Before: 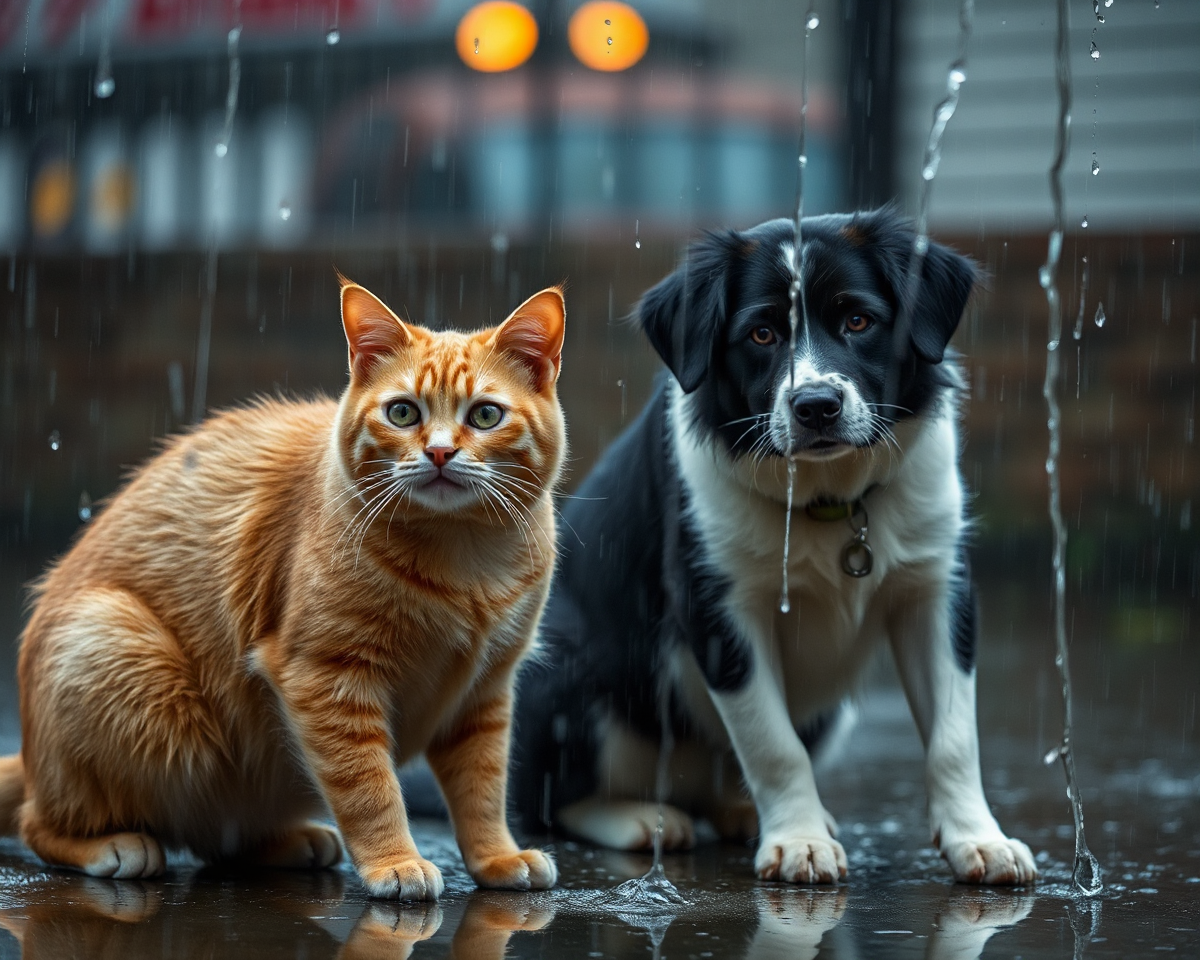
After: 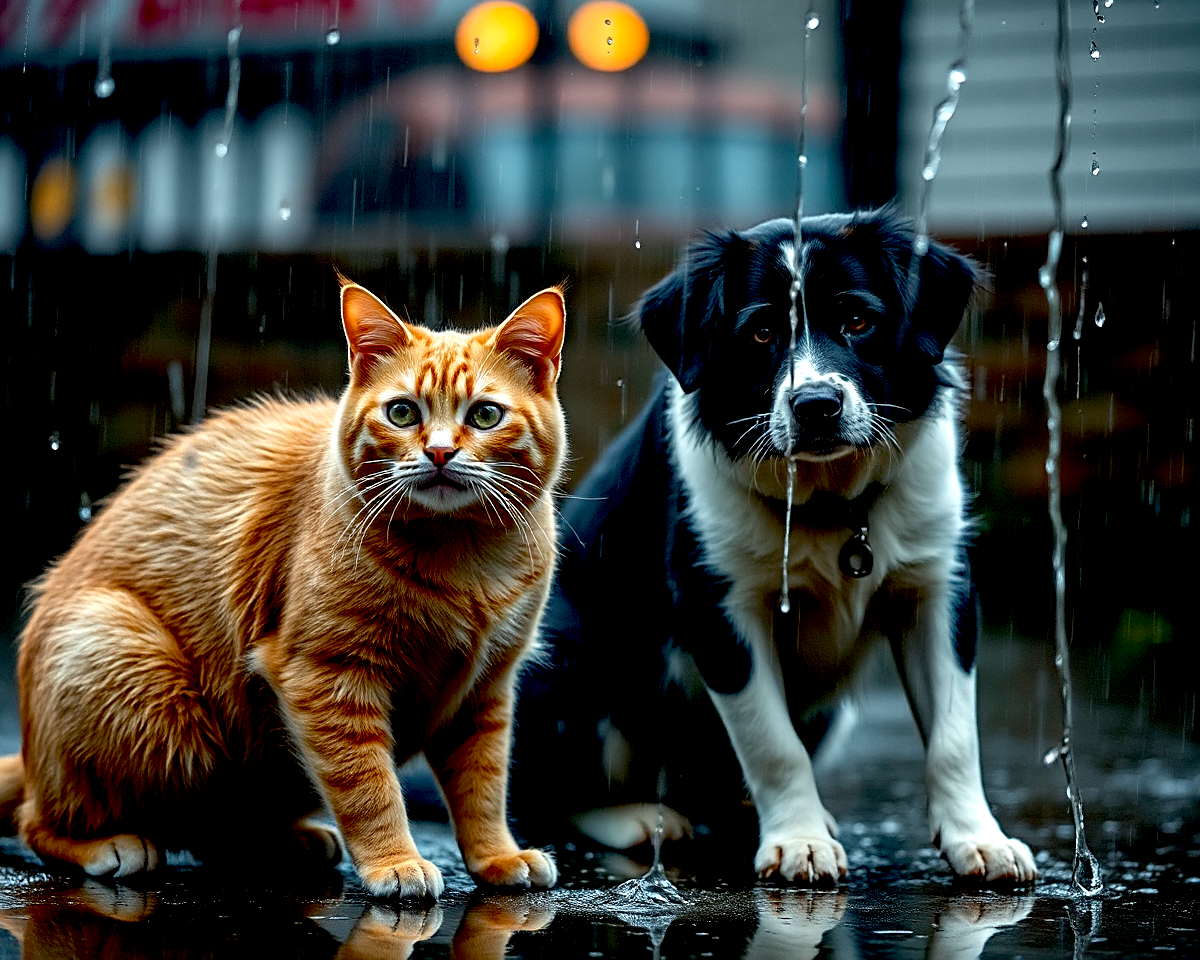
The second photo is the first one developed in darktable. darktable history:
sharpen: on, module defaults
exposure: black level correction 0.03, exposure 0.319 EV, compensate highlight preservation false
